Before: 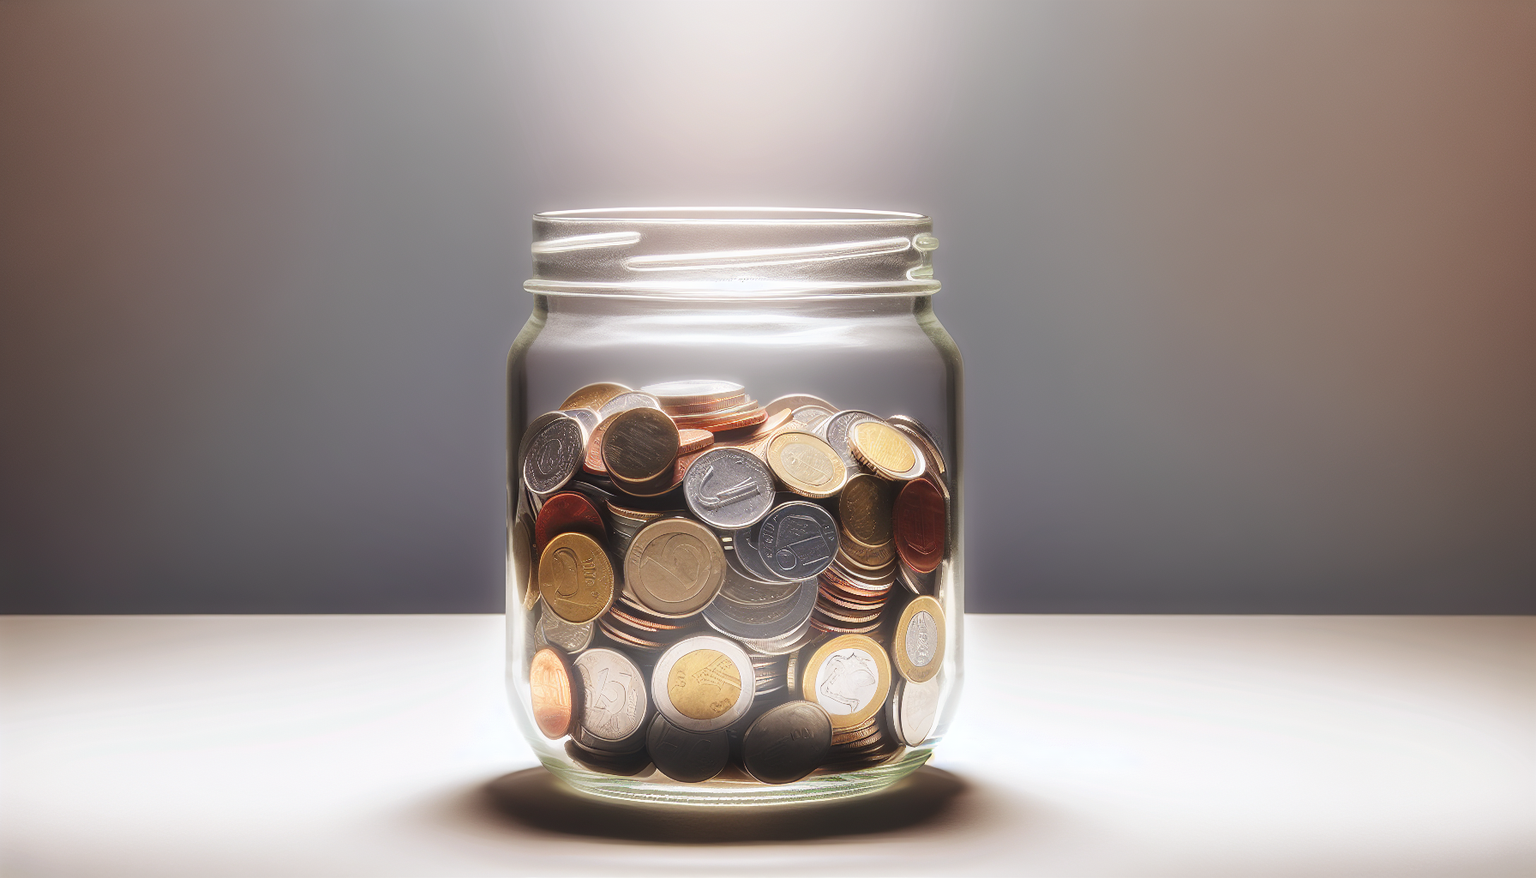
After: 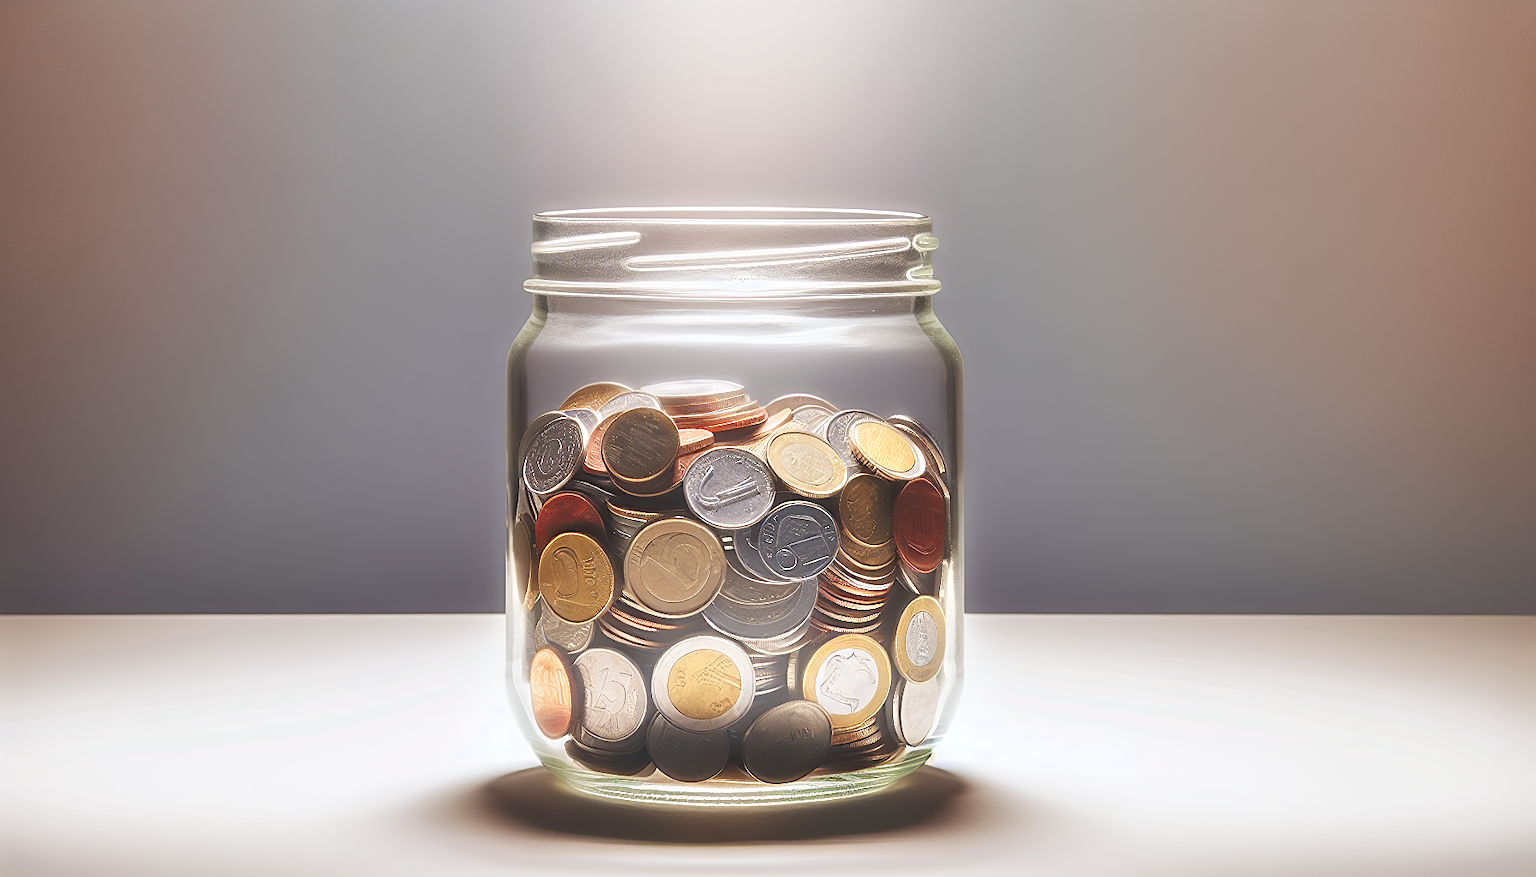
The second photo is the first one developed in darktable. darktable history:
sharpen: on, module defaults
tone equalizer: -8 EV 1.02 EV, -7 EV 1.02 EV, -6 EV 1.01 EV, -5 EV 1.03 EV, -4 EV 1.04 EV, -3 EV 0.746 EV, -2 EV 0.522 EV, -1 EV 0.255 EV
